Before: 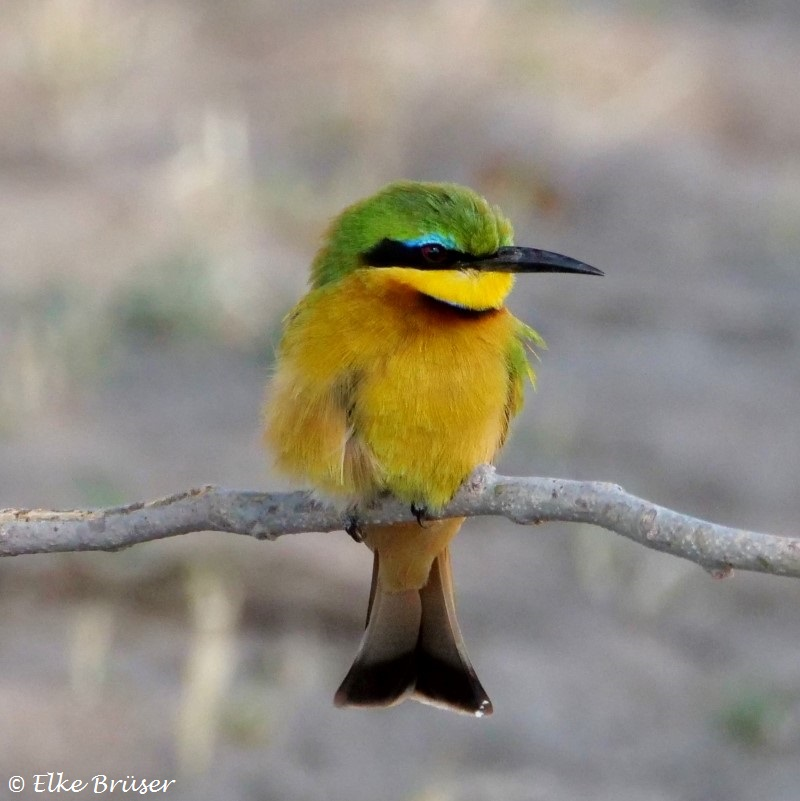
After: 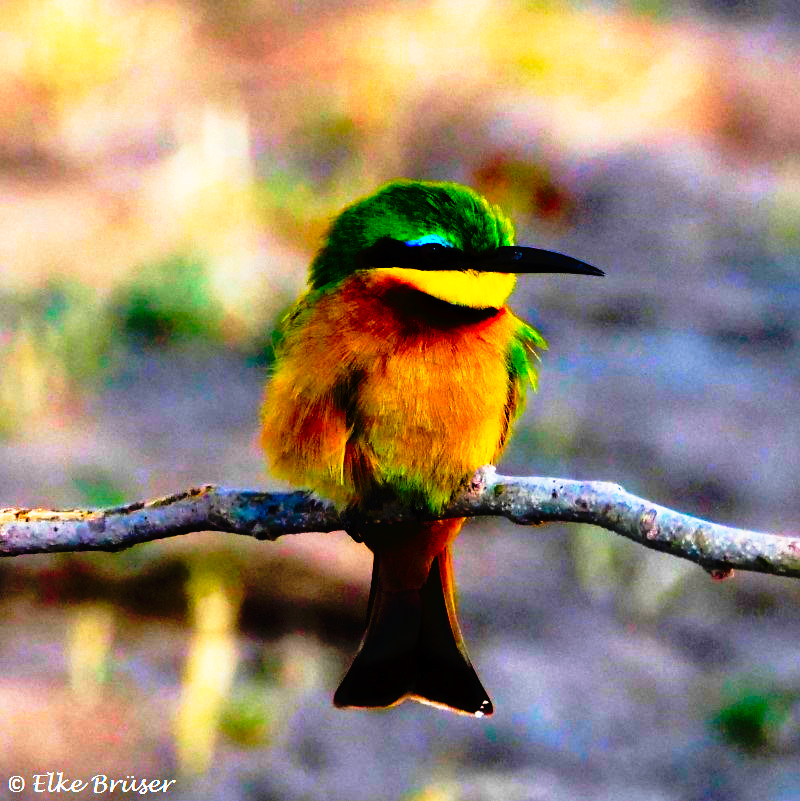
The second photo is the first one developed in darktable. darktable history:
exposure: exposure -0.21 EV, compensate highlight preservation false
contrast brightness saturation: contrast 0.09, saturation 0.28
color balance: mode lift, gamma, gain (sRGB)
tone curve: curves: ch0 [(0, 0) (0.003, 0.005) (0.011, 0.005) (0.025, 0.006) (0.044, 0.008) (0.069, 0.01) (0.1, 0.012) (0.136, 0.015) (0.177, 0.019) (0.224, 0.017) (0.277, 0.015) (0.335, 0.018) (0.399, 0.043) (0.468, 0.118) (0.543, 0.349) (0.623, 0.591) (0.709, 0.88) (0.801, 0.983) (0.898, 0.973) (1, 1)], preserve colors none
color balance rgb: perceptual saturation grading › global saturation 25%, perceptual brilliance grading › mid-tones 10%, perceptual brilliance grading › shadows 15%, global vibrance 20%
